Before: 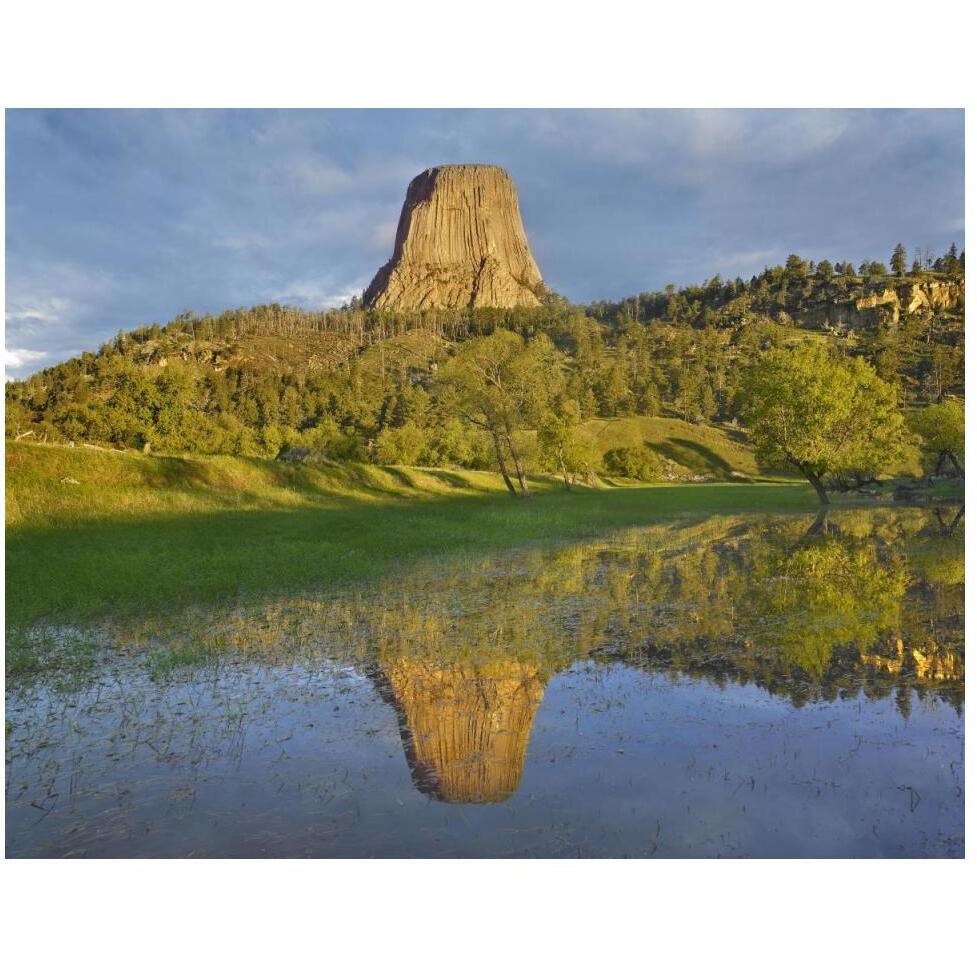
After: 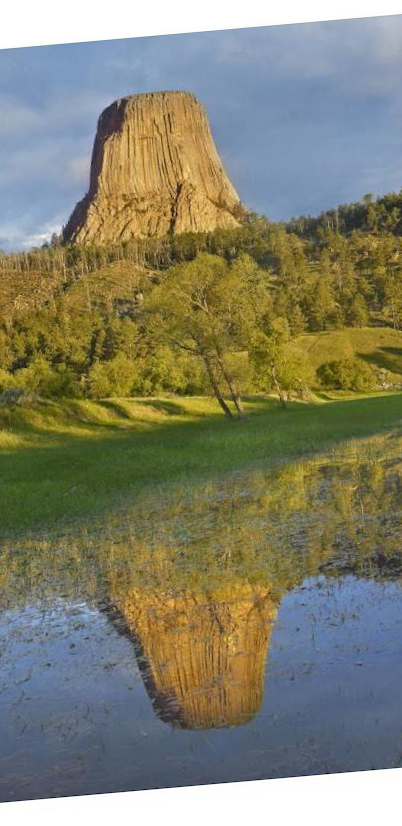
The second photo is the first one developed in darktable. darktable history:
crop: left 28.583%, right 29.231%
rotate and perspective: rotation -5°, crop left 0.05, crop right 0.952, crop top 0.11, crop bottom 0.89
